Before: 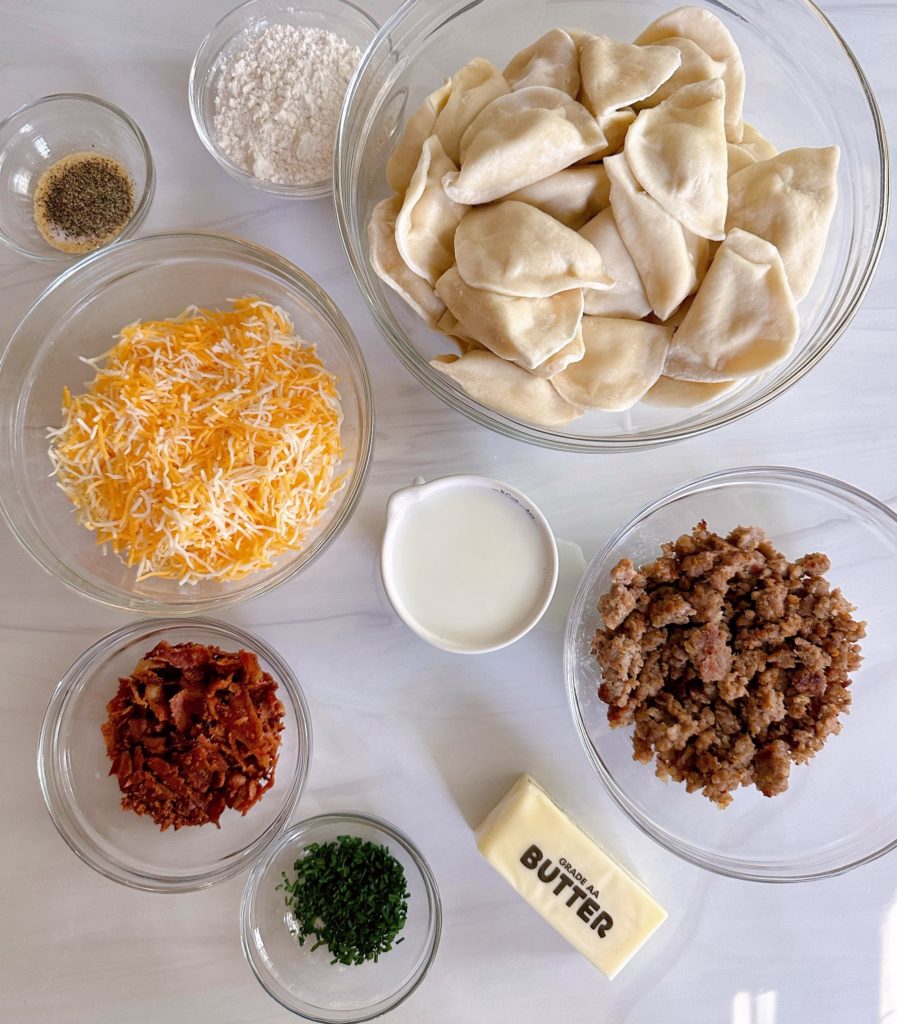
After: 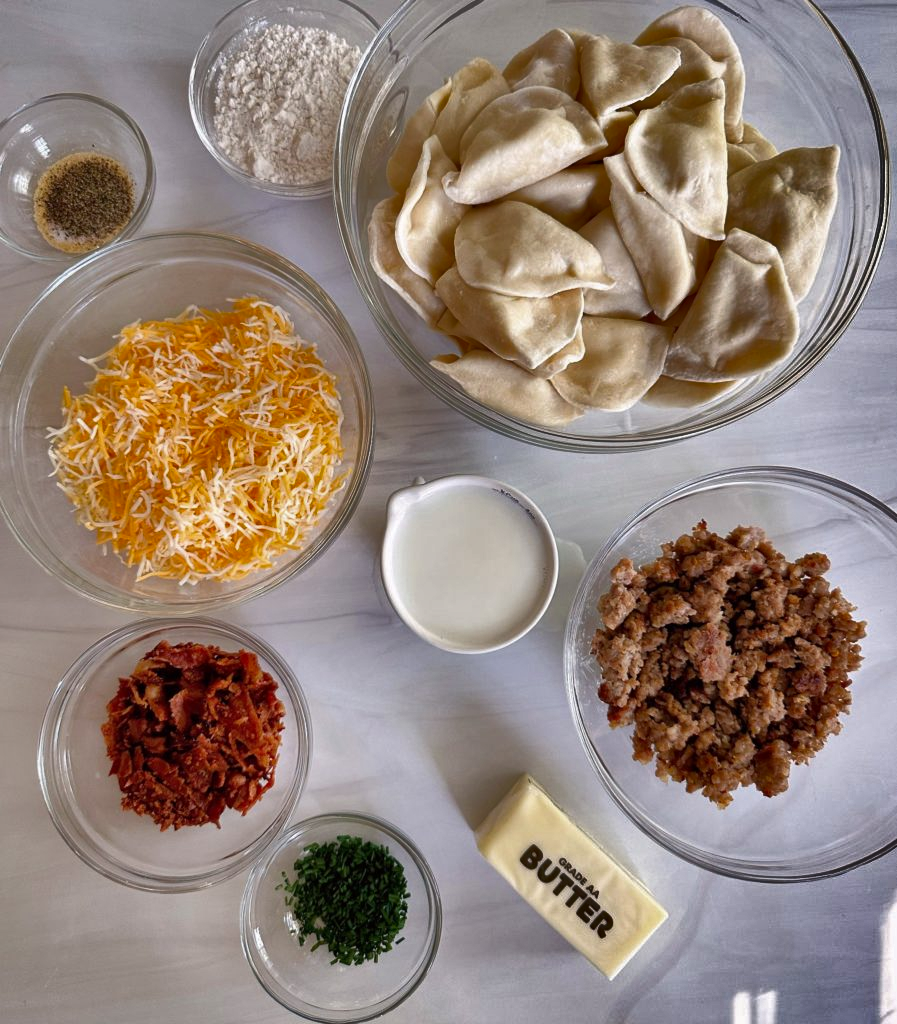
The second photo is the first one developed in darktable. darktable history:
vibrance: vibrance 10%
shadows and highlights: shadows 20.91, highlights -82.73, soften with gaussian
